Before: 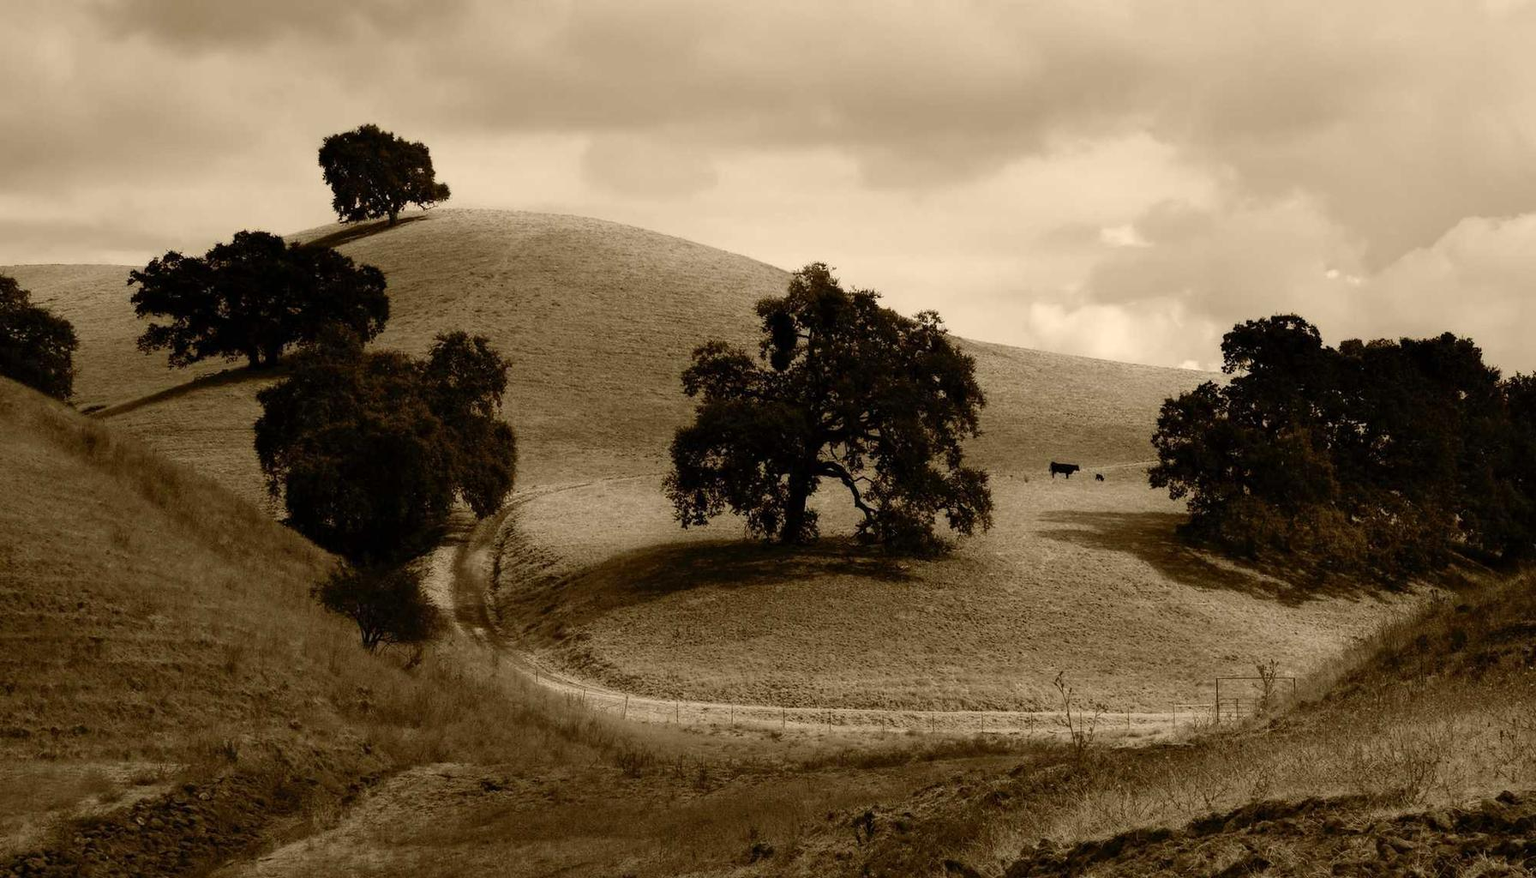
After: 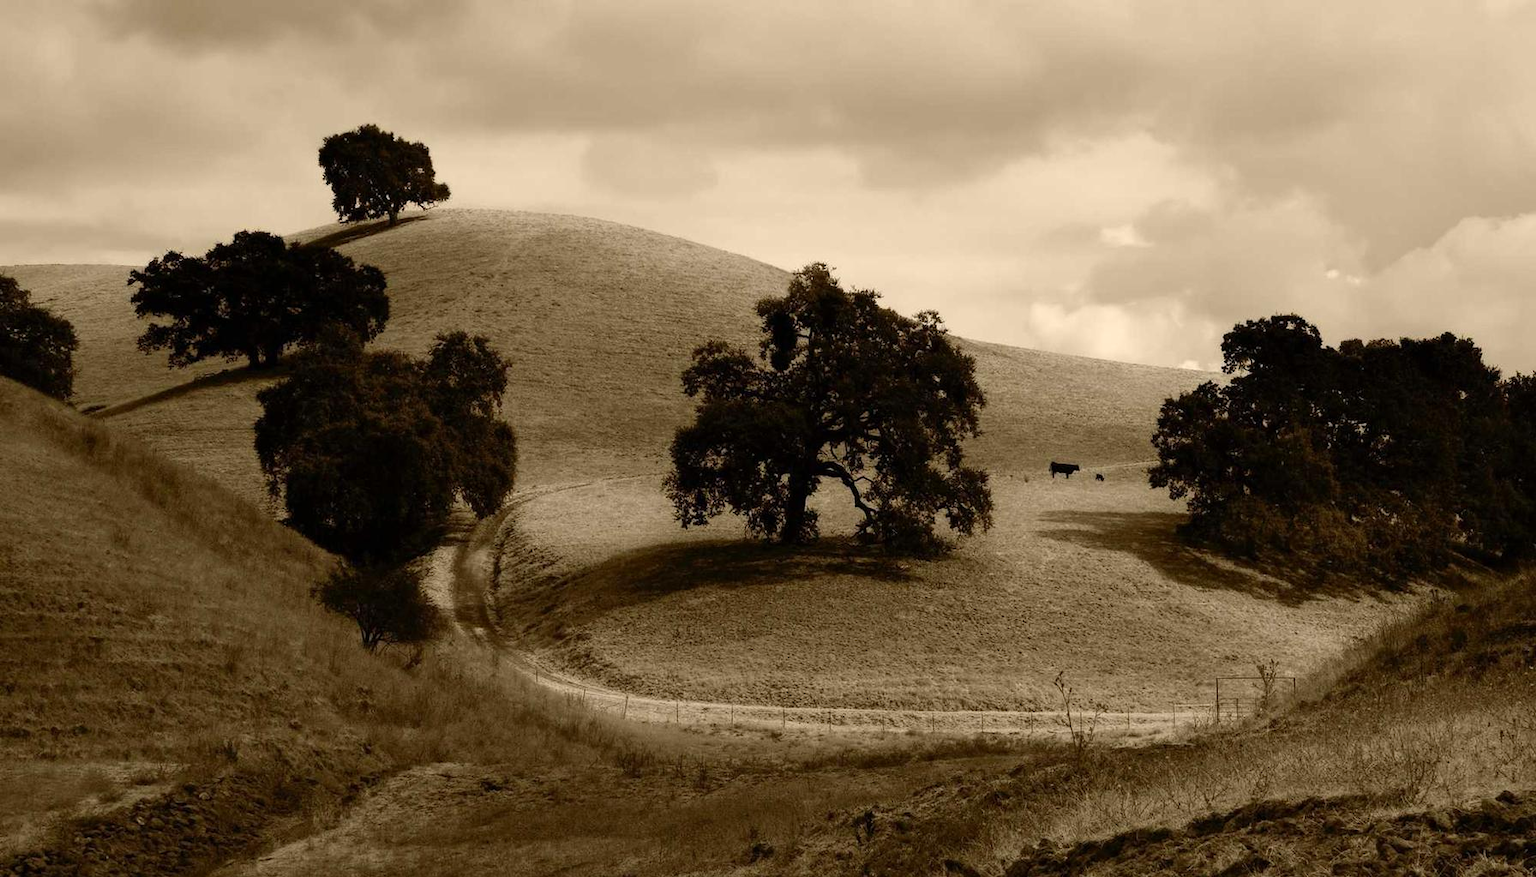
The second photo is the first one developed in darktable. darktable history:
contrast brightness saturation: contrast 0.051
